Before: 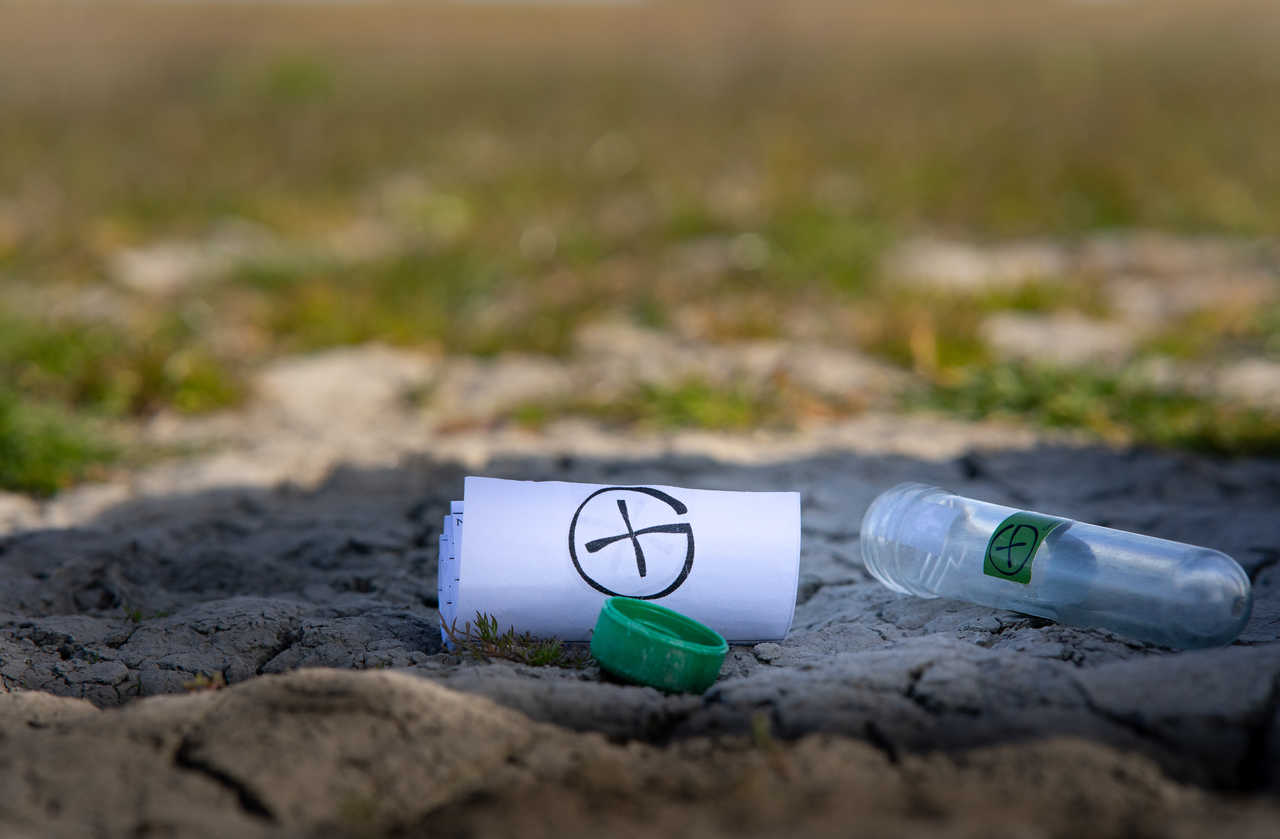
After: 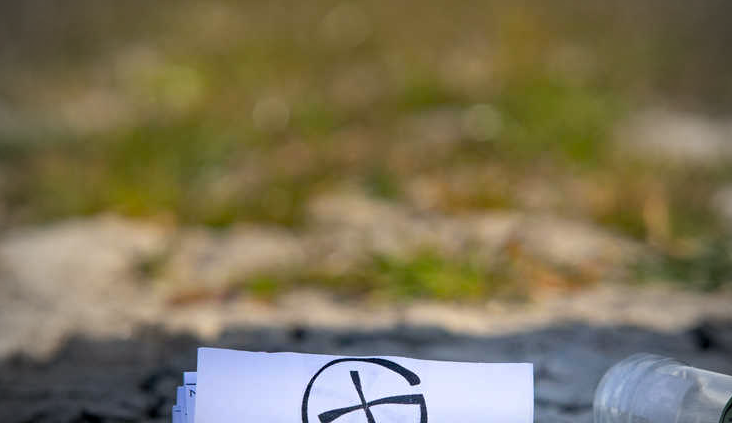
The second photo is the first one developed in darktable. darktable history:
haze removal: compatibility mode true, adaptive false
vignetting: fall-off start 67.15%, brightness -0.442, saturation -0.691, width/height ratio 1.011, unbound false
crop: left 20.932%, top 15.471%, right 21.848%, bottom 34.081%
